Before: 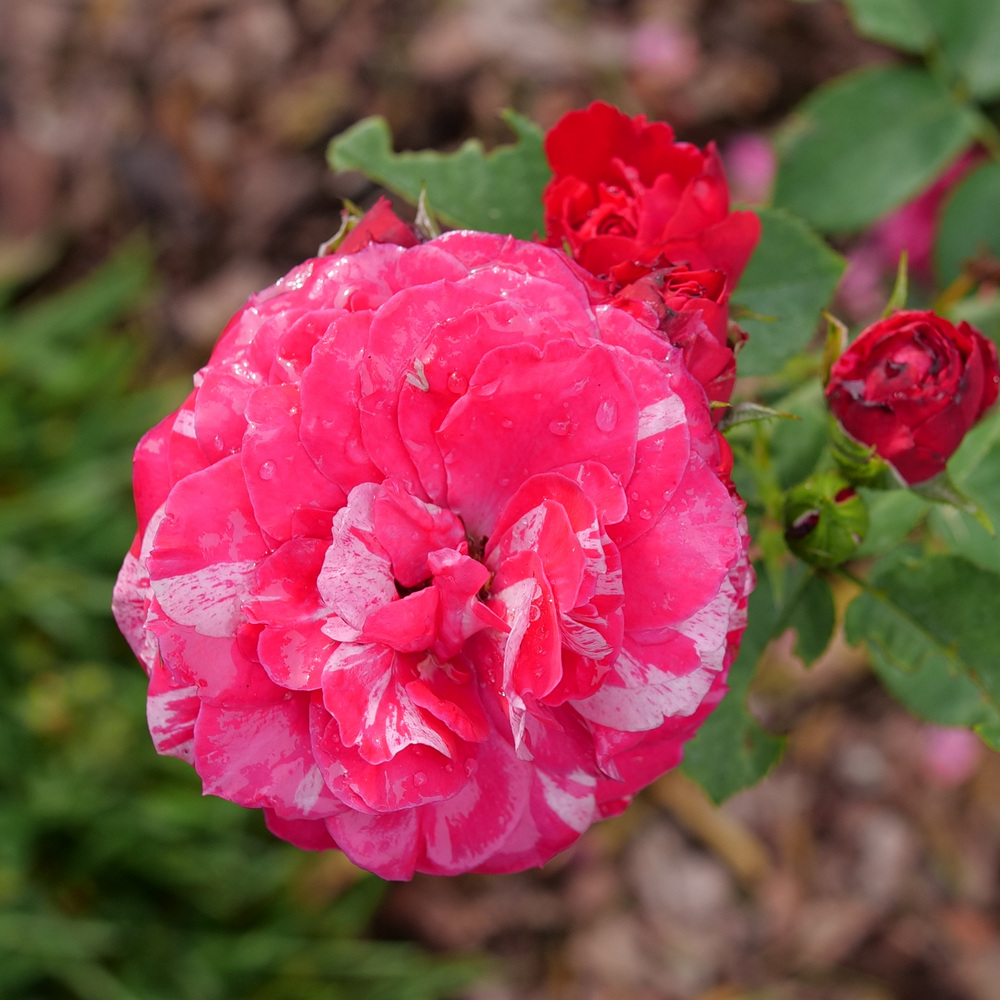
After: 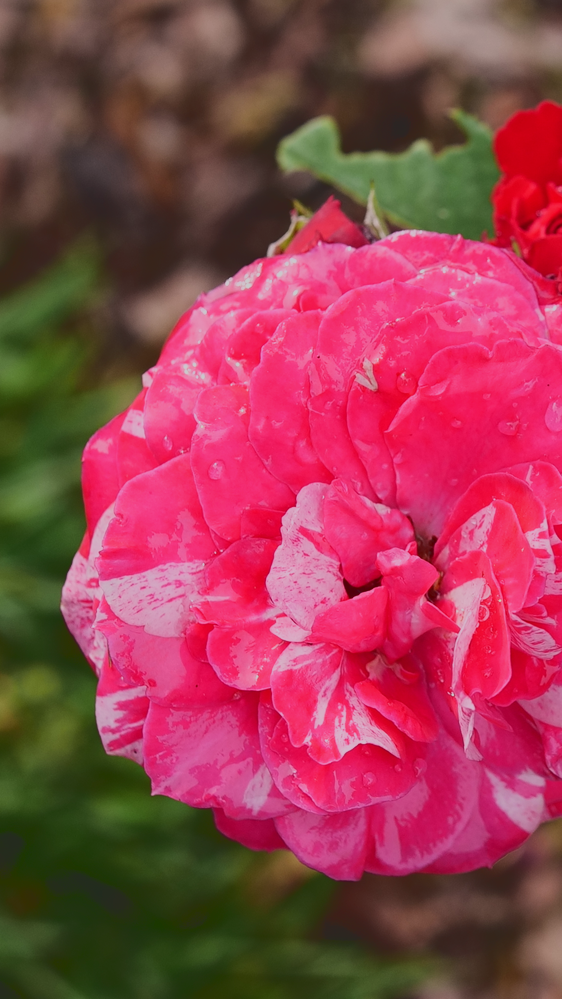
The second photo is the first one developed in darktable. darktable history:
crop: left 5.114%, right 38.589%
filmic rgb: black relative exposure -5 EV, hardness 2.88, contrast 1.3
tone curve: curves: ch0 [(0, 0.148) (0.191, 0.225) (0.712, 0.695) (0.864, 0.797) (1, 0.839)]
